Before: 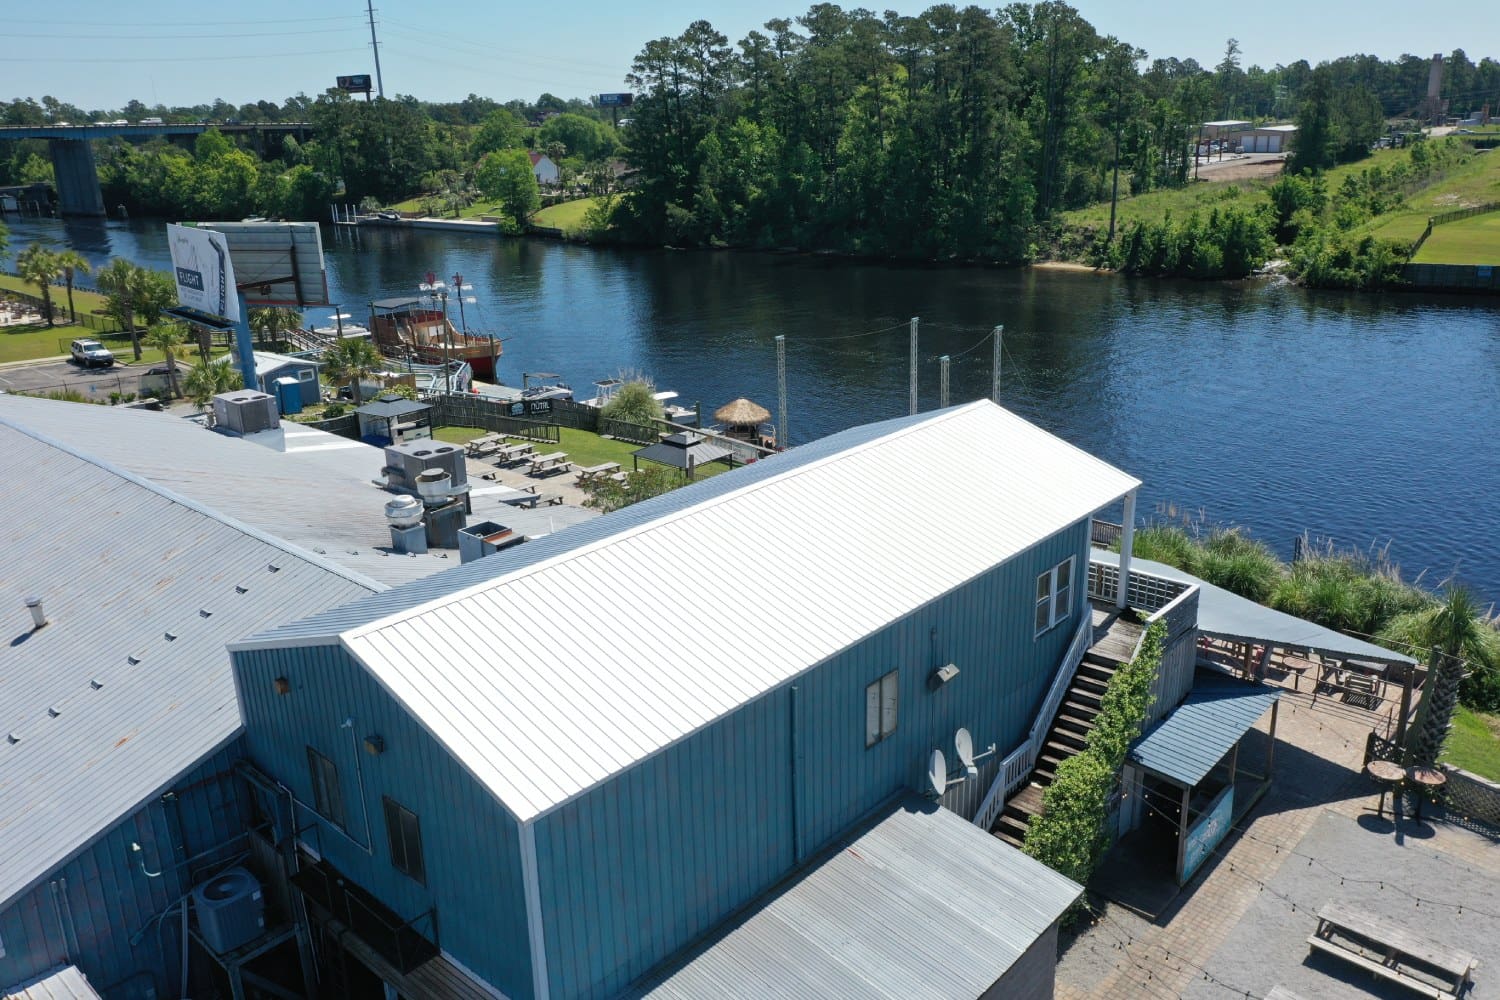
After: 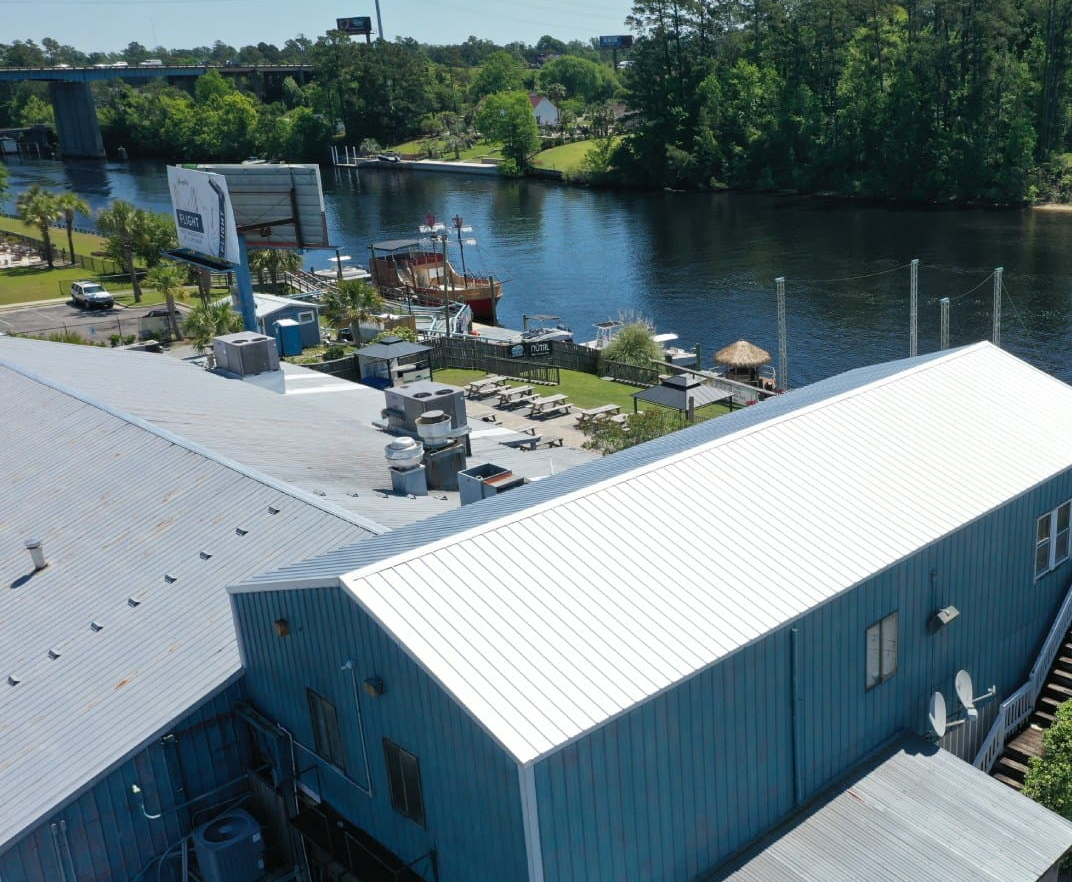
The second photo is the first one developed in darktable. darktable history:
crop: top 5.803%, right 27.864%, bottom 5.804%
